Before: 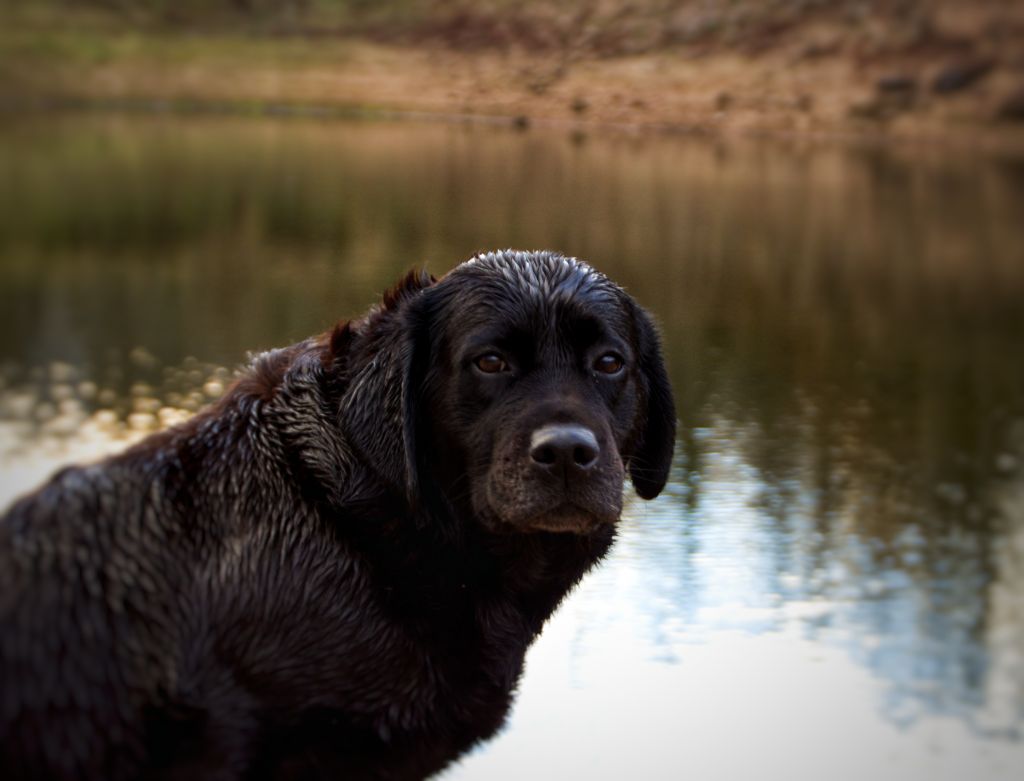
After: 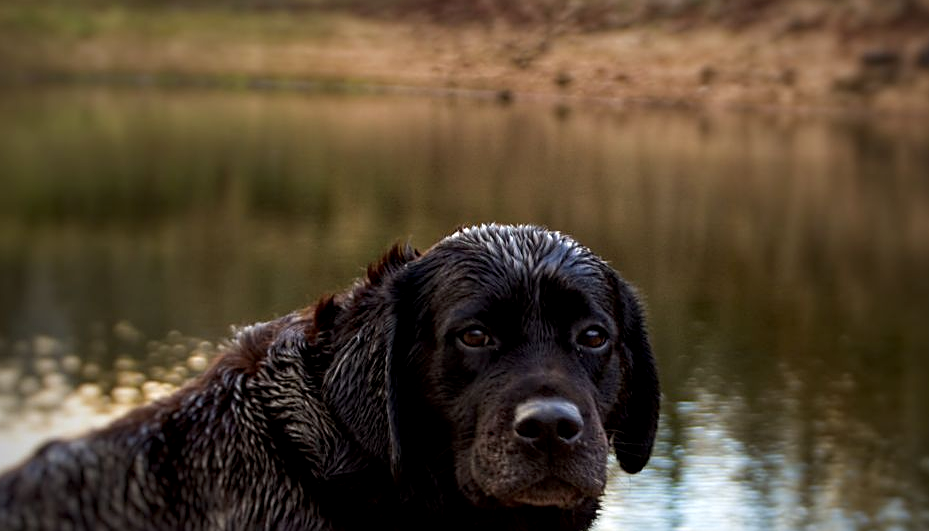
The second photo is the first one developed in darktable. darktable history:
exposure: black level correction 0.002, compensate exposure bias true, compensate highlight preservation false
local contrast: highlights 103%, shadows 101%, detail 120%, midtone range 0.2
crop: left 1.57%, top 3.442%, right 7.651%, bottom 28.494%
sharpen: on, module defaults
